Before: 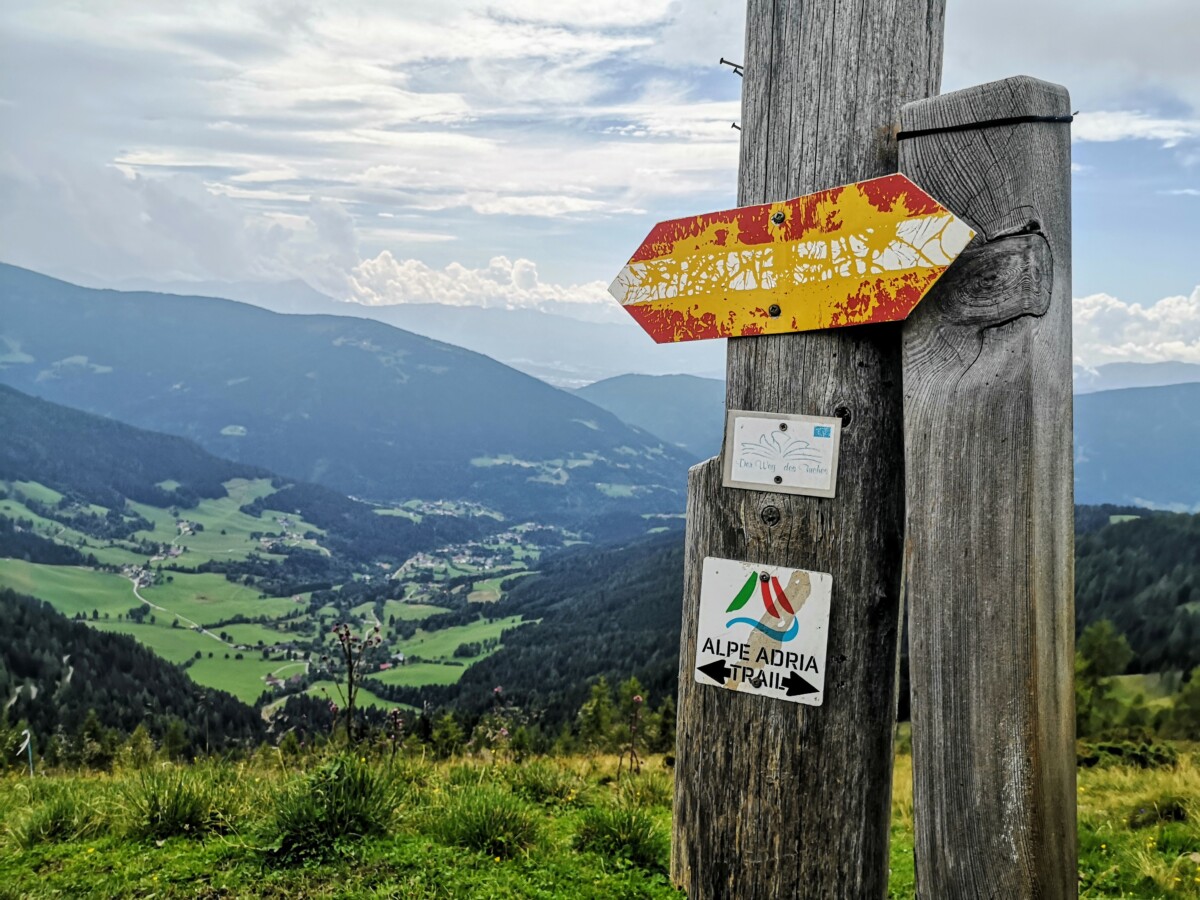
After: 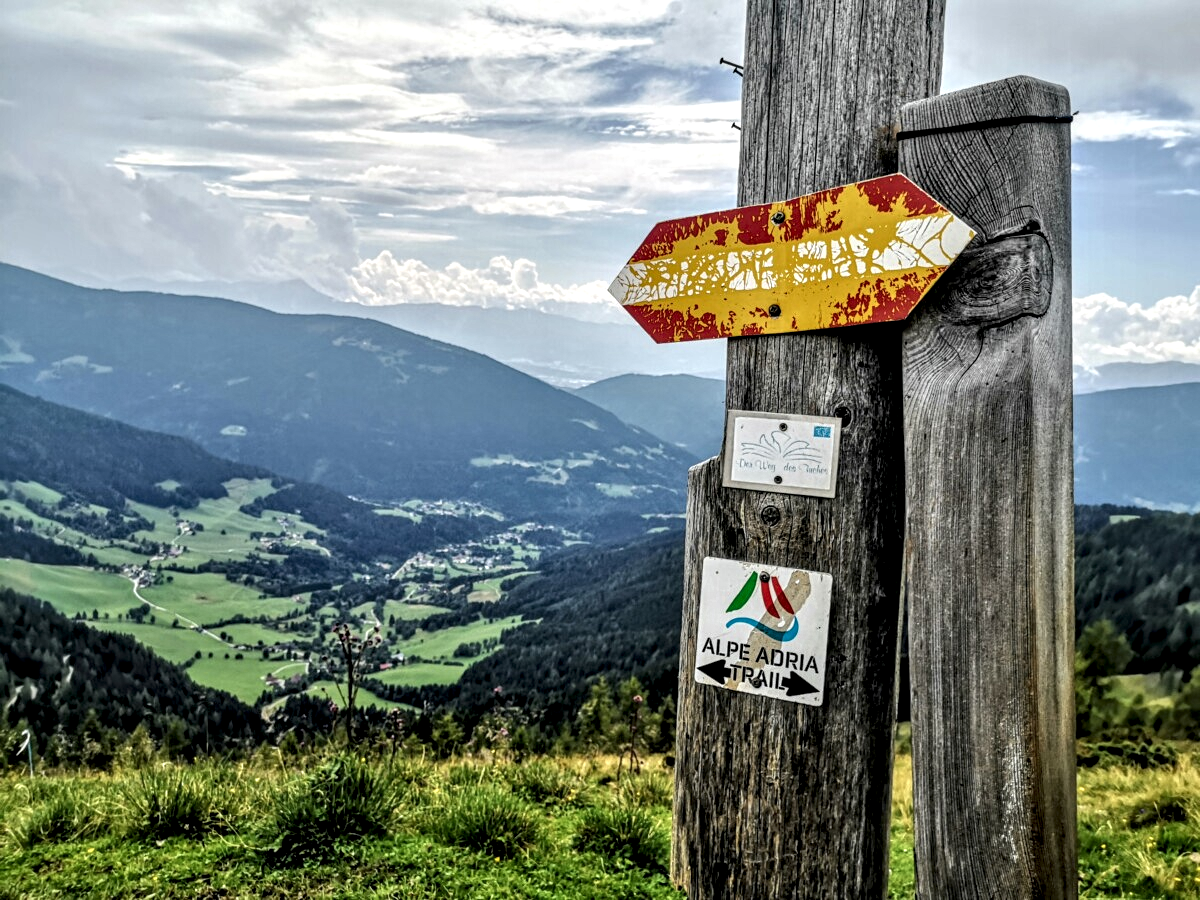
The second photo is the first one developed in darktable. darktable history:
contrast equalizer: y [[0.601, 0.6, 0.598, 0.598, 0.6, 0.601], [0.5 ×6], [0.5 ×6], [0 ×6], [0 ×6]]
local contrast: on, module defaults
